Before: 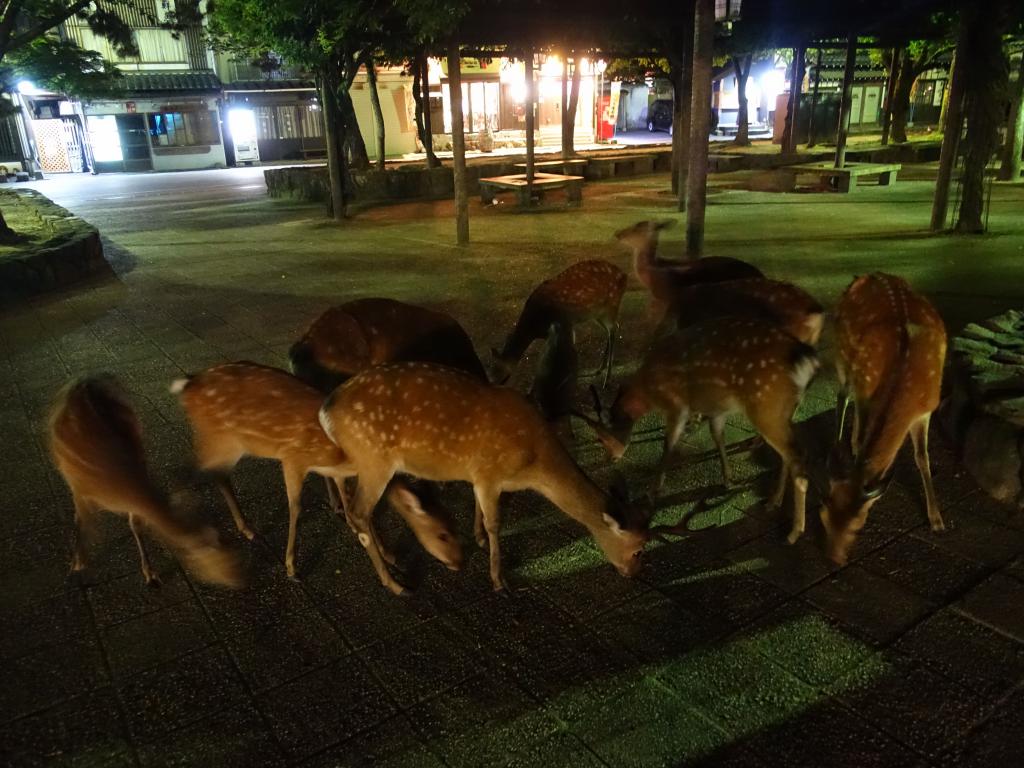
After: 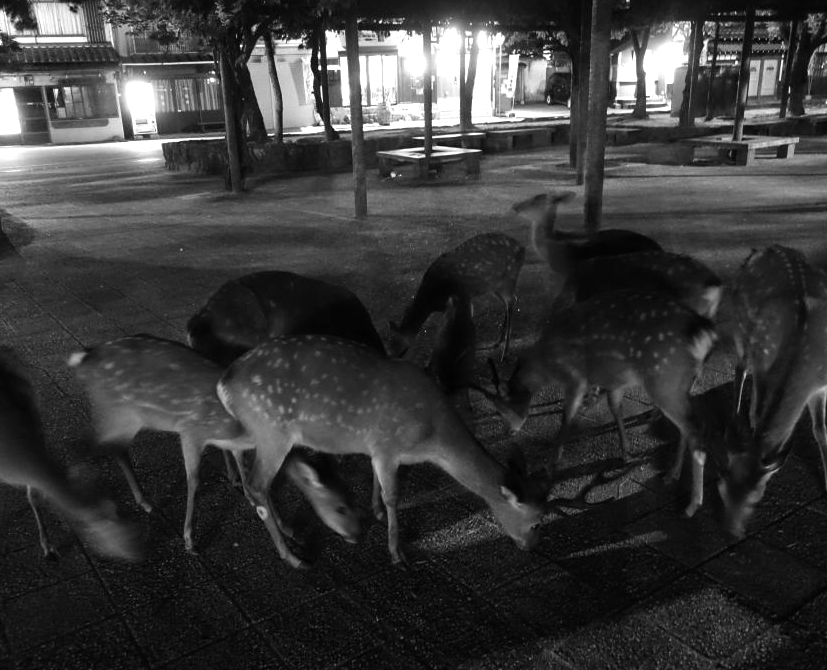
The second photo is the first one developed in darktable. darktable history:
color calibration: output gray [0.714, 0.278, 0, 0], illuminant F (fluorescent), F source F9 (Cool White Deluxe 4150 K) – high CRI, x 0.374, y 0.373, temperature 4151.53 K
color balance rgb: shadows lift › luminance -10.418%, linear chroma grading › global chroma 9.835%, perceptual saturation grading › global saturation 23.225%, perceptual saturation grading › highlights -23.89%, perceptual saturation grading › mid-tones 24.089%, perceptual saturation grading › shadows 39.764%, perceptual brilliance grading › highlights 10.017%, perceptual brilliance grading › mid-tones 5.078%, global vibrance 20%
crop: left 9.989%, top 3.535%, right 9.233%, bottom 9.122%
